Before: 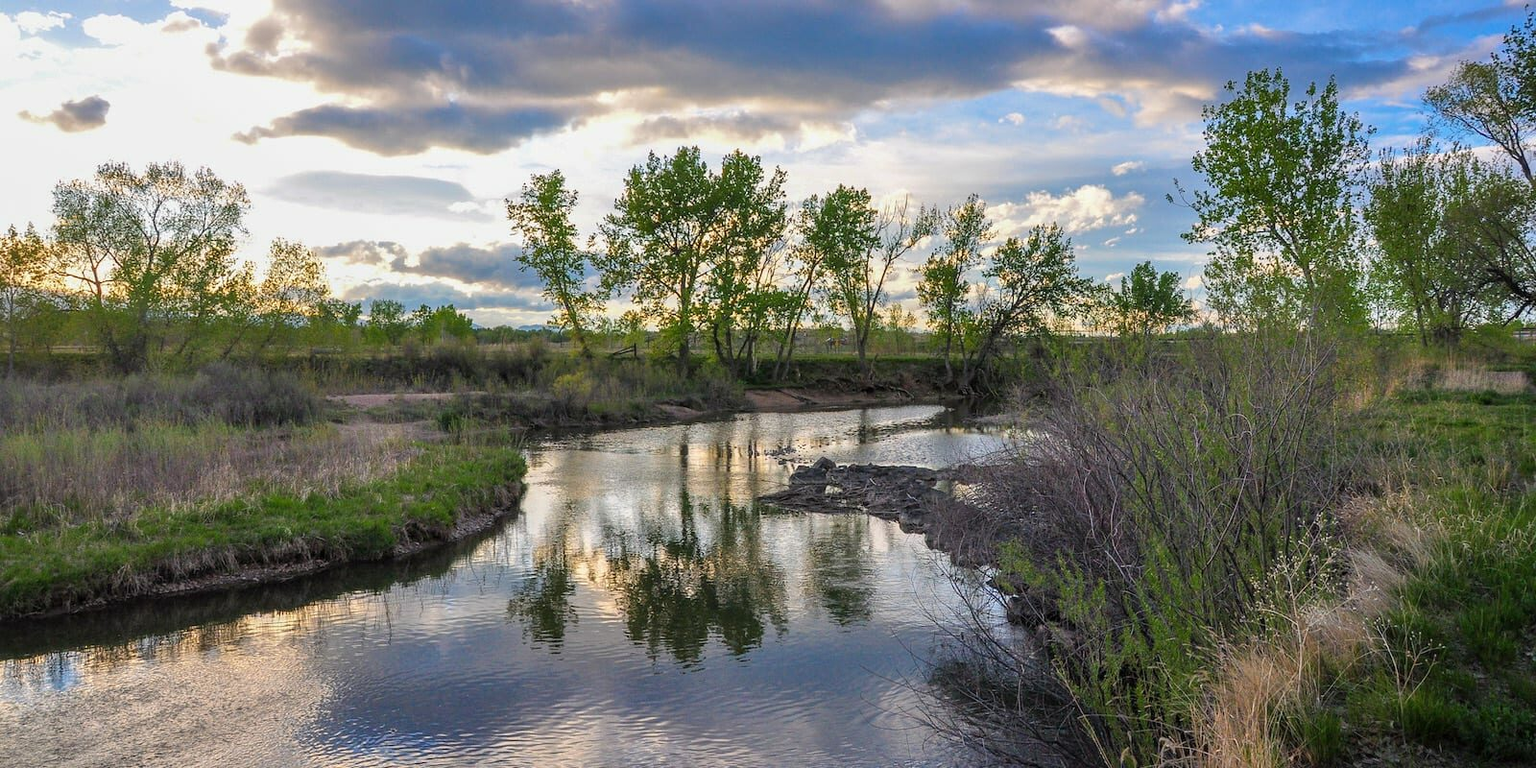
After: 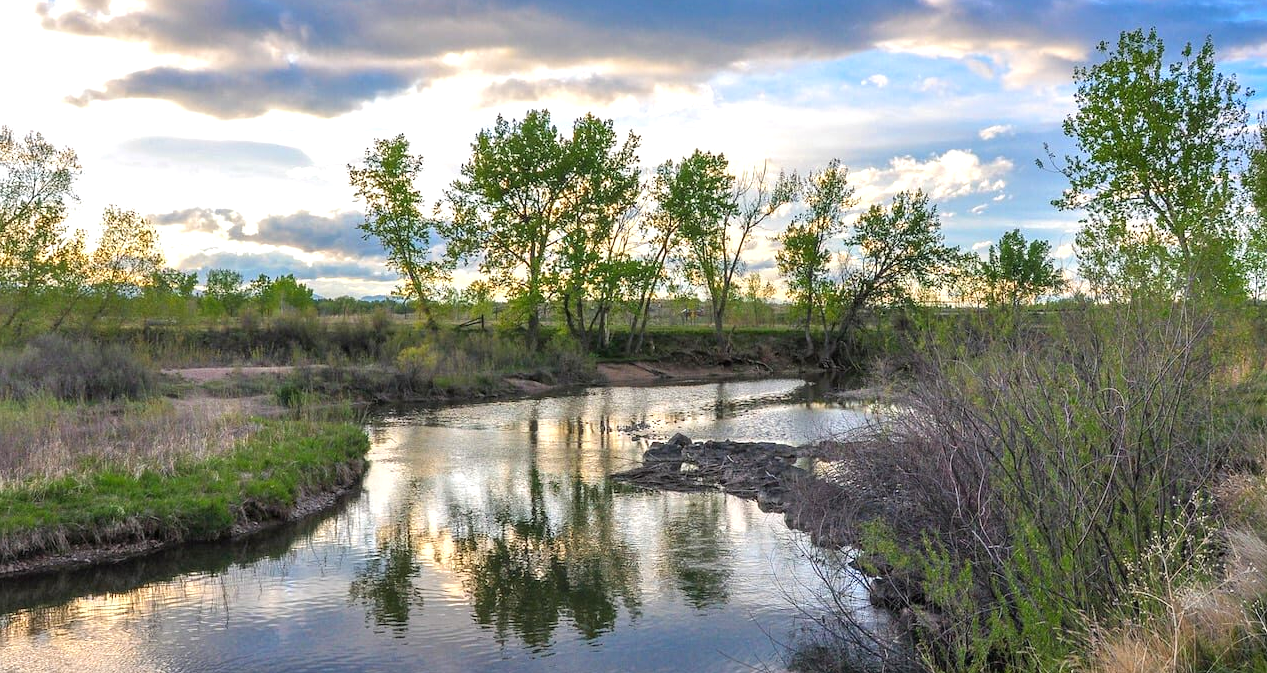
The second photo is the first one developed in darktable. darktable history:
exposure: black level correction 0, exposure 0.5 EV, compensate exposure bias true, compensate highlight preservation false
crop: left 11.198%, top 5.413%, right 9.595%, bottom 10.392%
